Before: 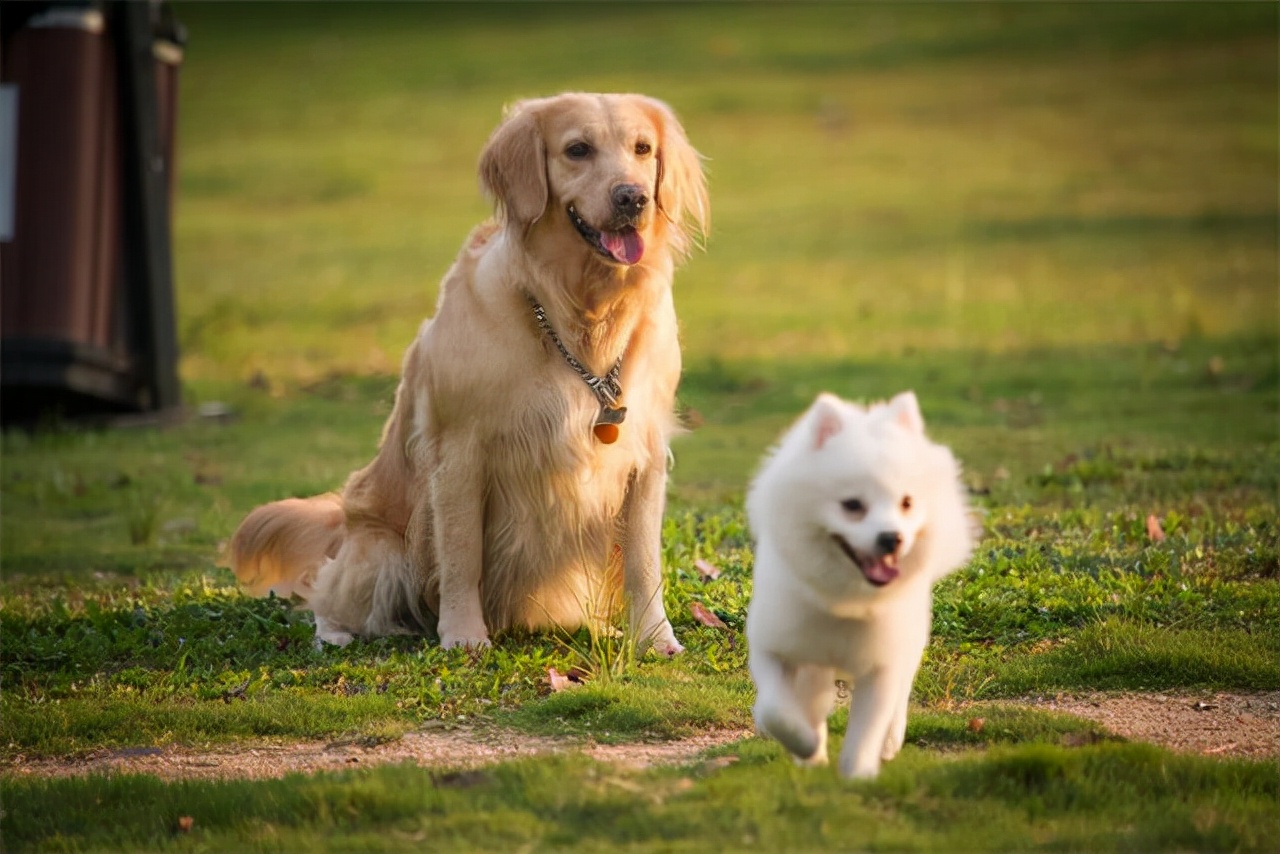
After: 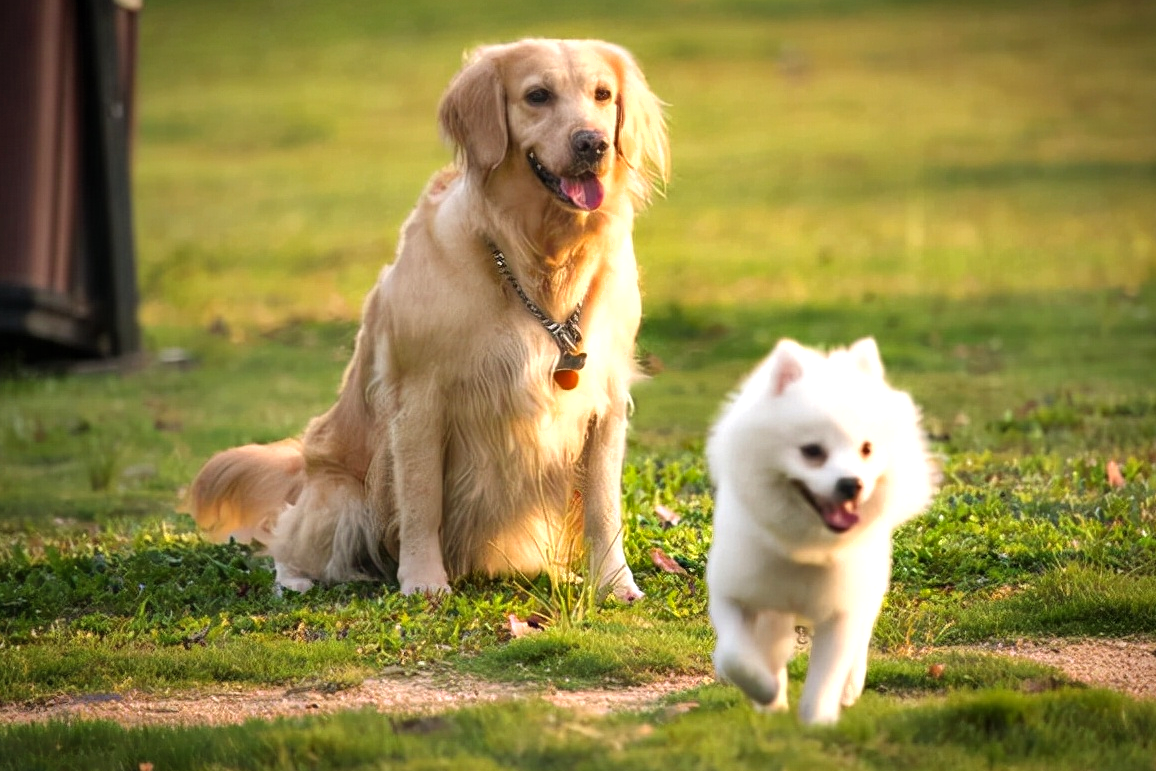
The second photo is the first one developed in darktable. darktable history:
shadows and highlights: low approximation 0.01, soften with gaussian
exposure: exposure 0.189 EV, compensate exposure bias true, compensate highlight preservation false
crop: left 3.169%, top 6.413%, right 6.486%, bottom 3.242%
tone equalizer: -8 EV -0.386 EV, -7 EV -0.423 EV, -6 EV -0.349 EV, -5 EV -0.212 EV, -3 EV 0.207 EV, -2 EV 0.353 EV, -1 EV 0.378 EV, +0 EV 0.43 EV
